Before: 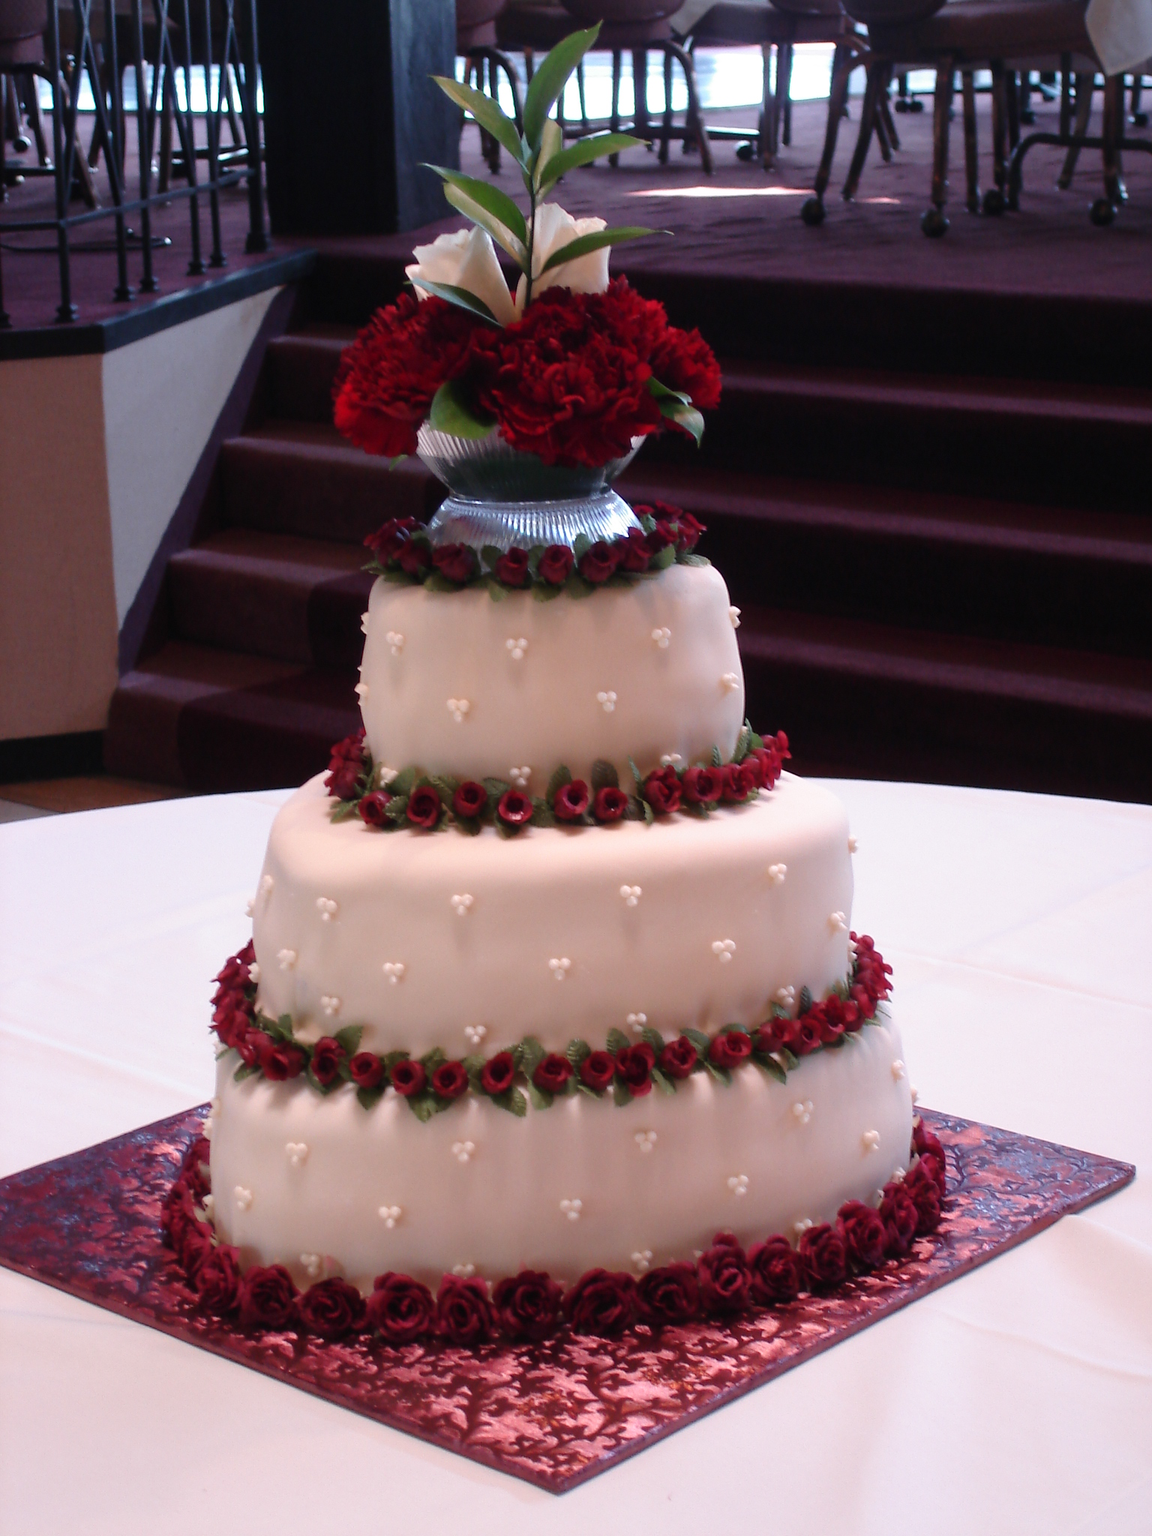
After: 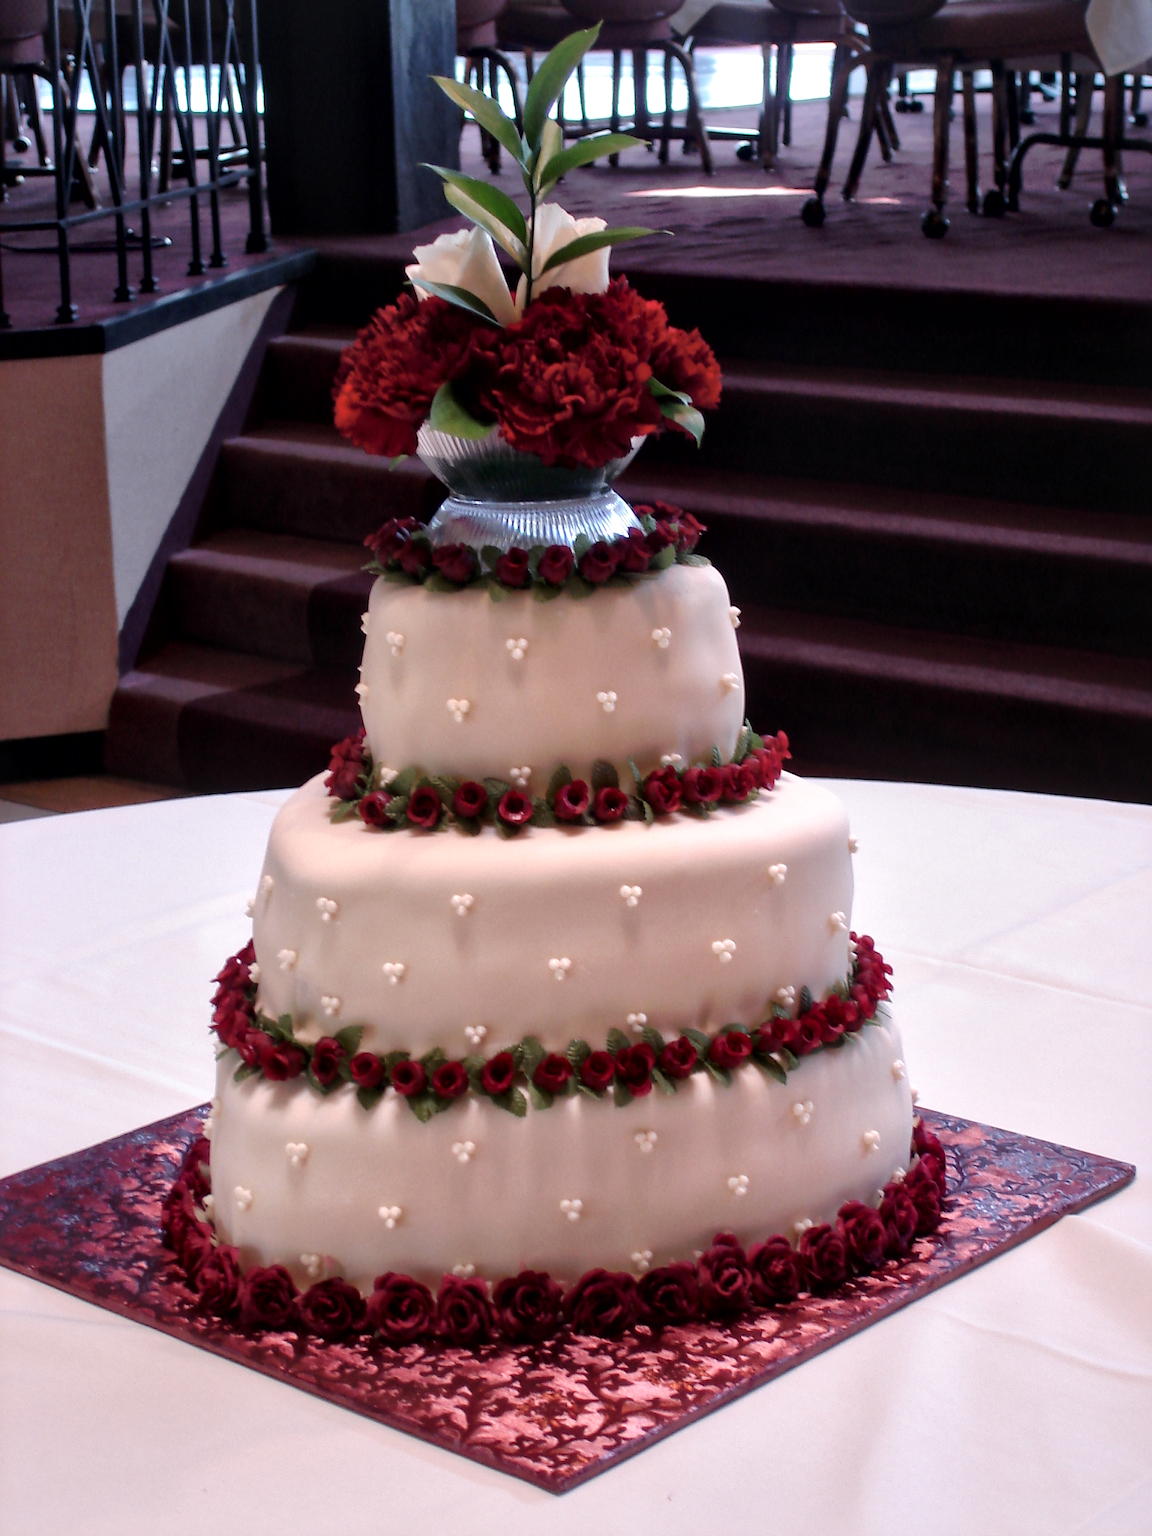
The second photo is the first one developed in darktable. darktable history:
local contrast: mode bilateral grid, contrast 20, coarseness 50, detail 171%, midtone range 0.2
white balance: emerald 1
tone curve: curves: ch0 [(0, 0) (0.003, 0.012) (0.011, 0.015) (0.025, 0.027) (0.044, 0.045) (0.069, 0.064) (0.1, 0.093) (0.136, 0.133) (0.177, 0.177) (0.224, 0.221) (0.277, 0.272) (0.335, 0.342) (0.399, 0.398) (0.468, 0.462) (0.543, 0.547) (0.623, 0.624) (0.709, 0.711) (0.801, 0.792) (0.898, 0.889) (1, 1)], preserve colors none
